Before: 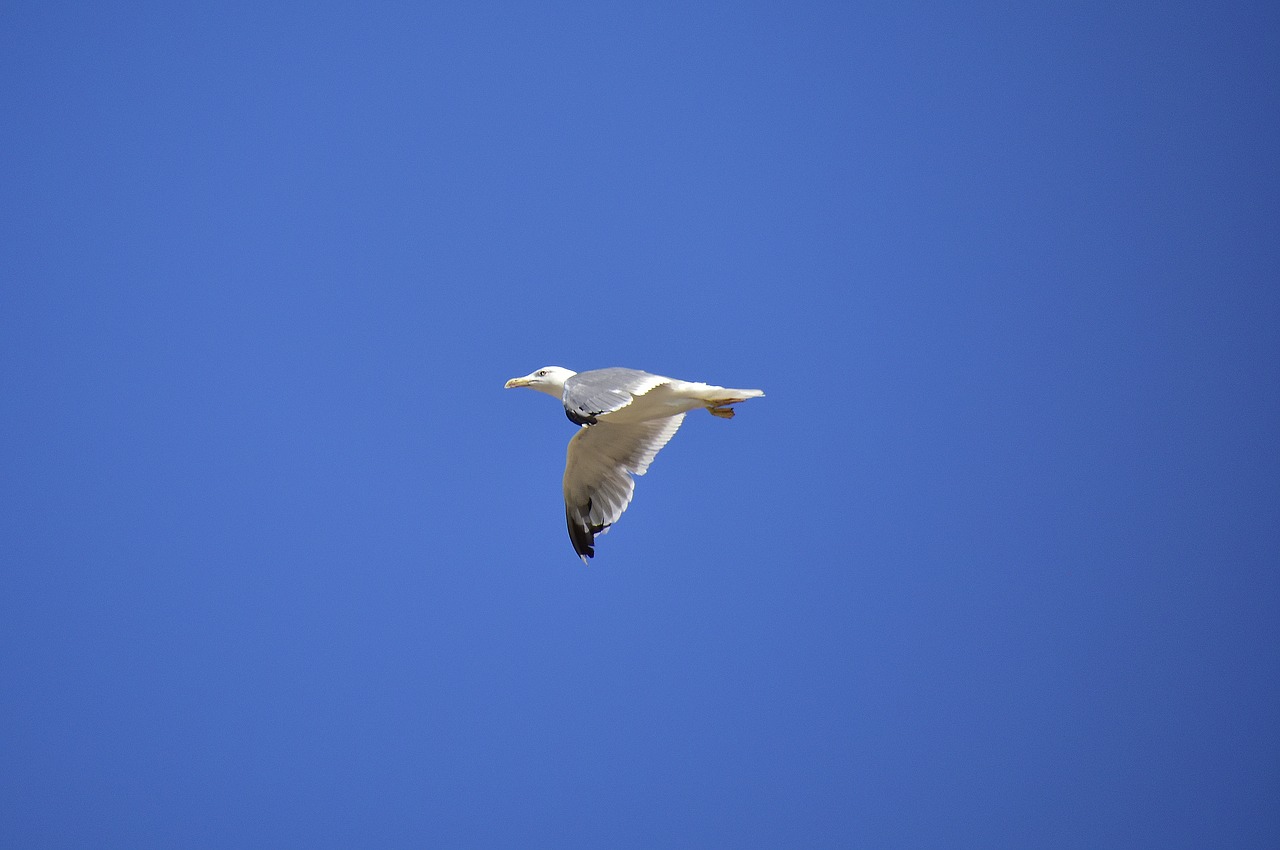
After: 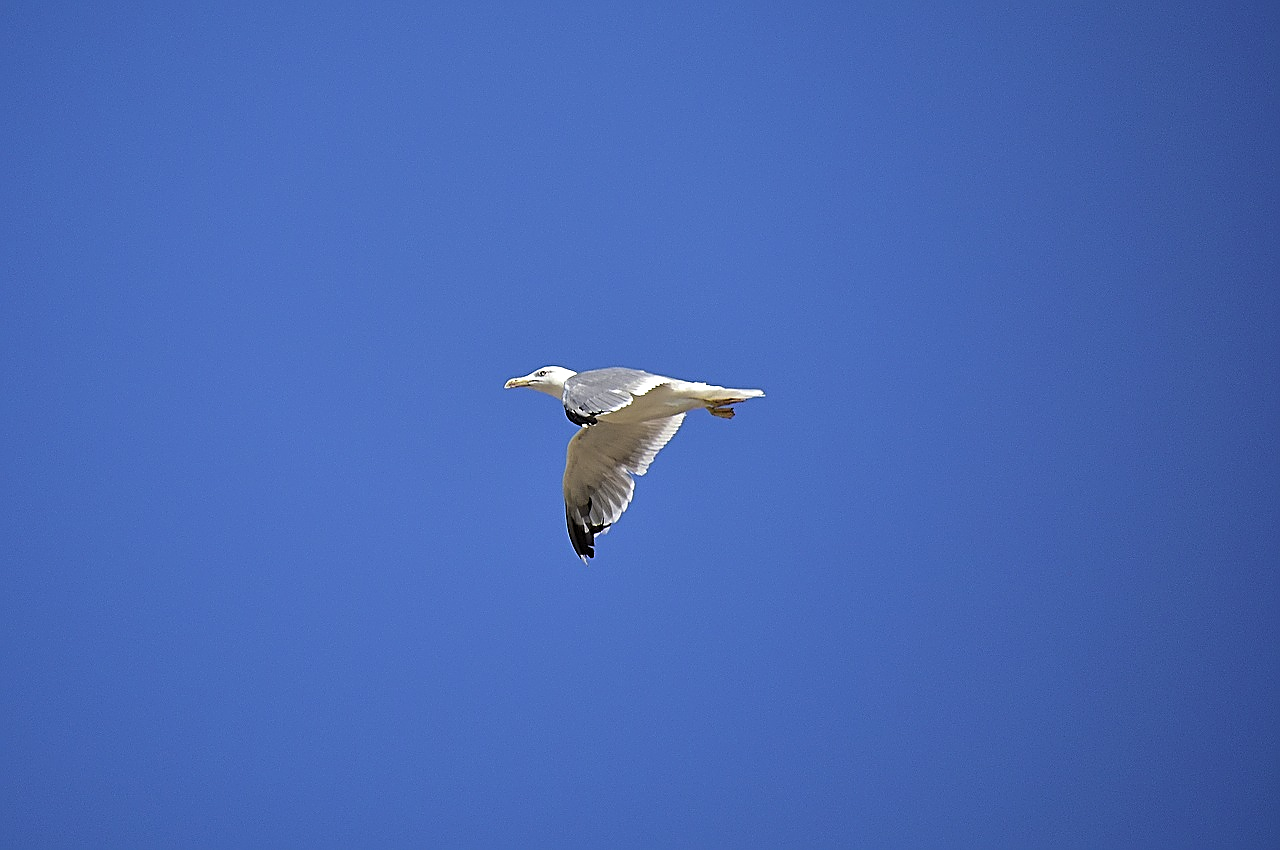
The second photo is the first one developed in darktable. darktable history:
tone equalizer: edges refinement/feathering 500, mask exposure compensation -1.57 EV, preserve details no
levels: levels [0.026, 0.507, 0.987]
sharpen: amount 1.004
